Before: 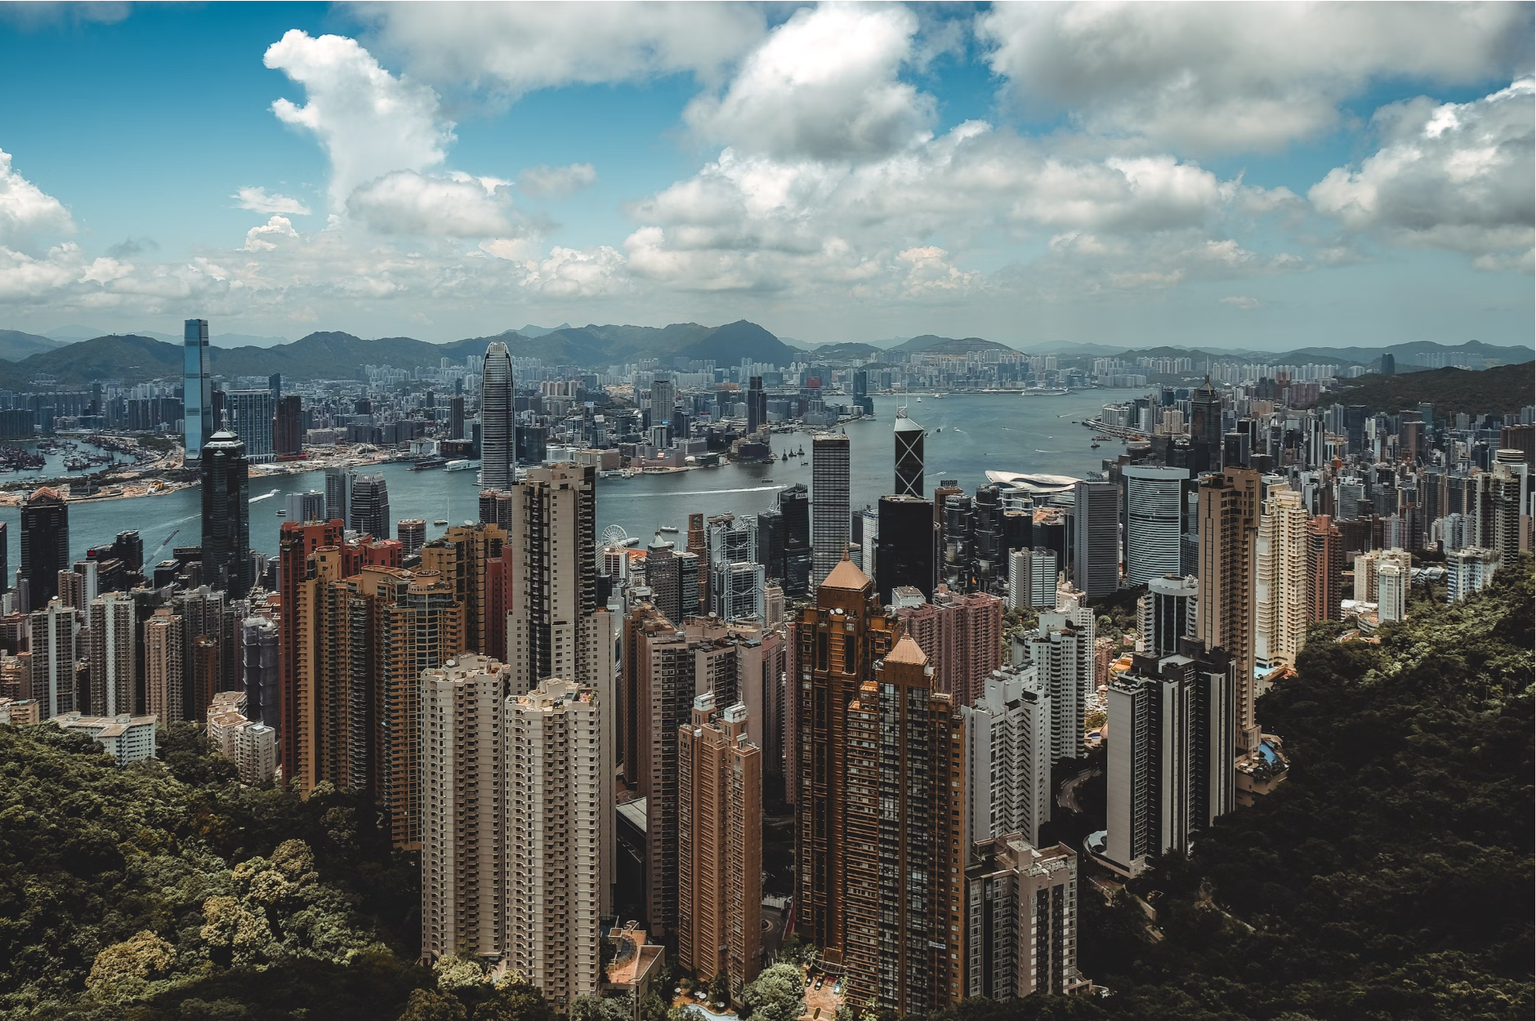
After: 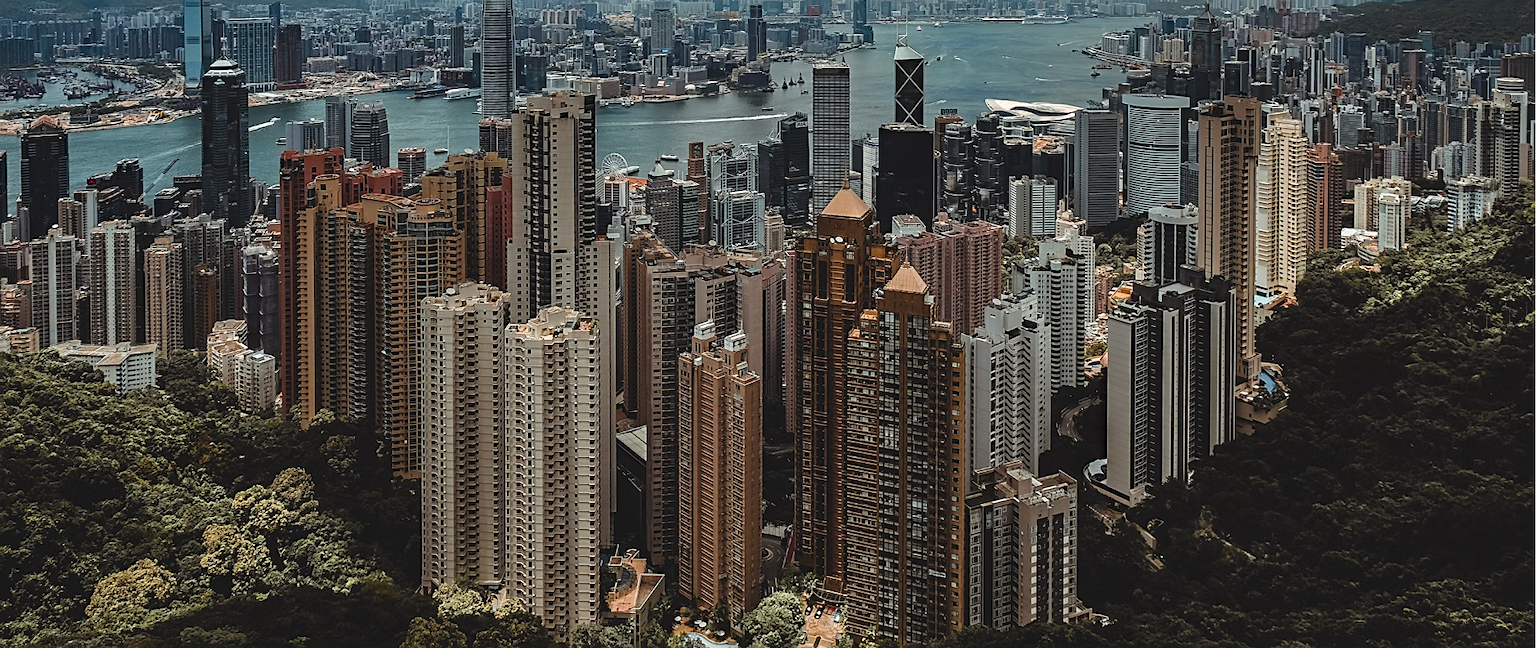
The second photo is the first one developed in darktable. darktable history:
tone equalizer: on, module defaults
crop and rotate: top 36.435%
sharpen: on, module defaults
haze removal: compatibility mode true, adaptive false
